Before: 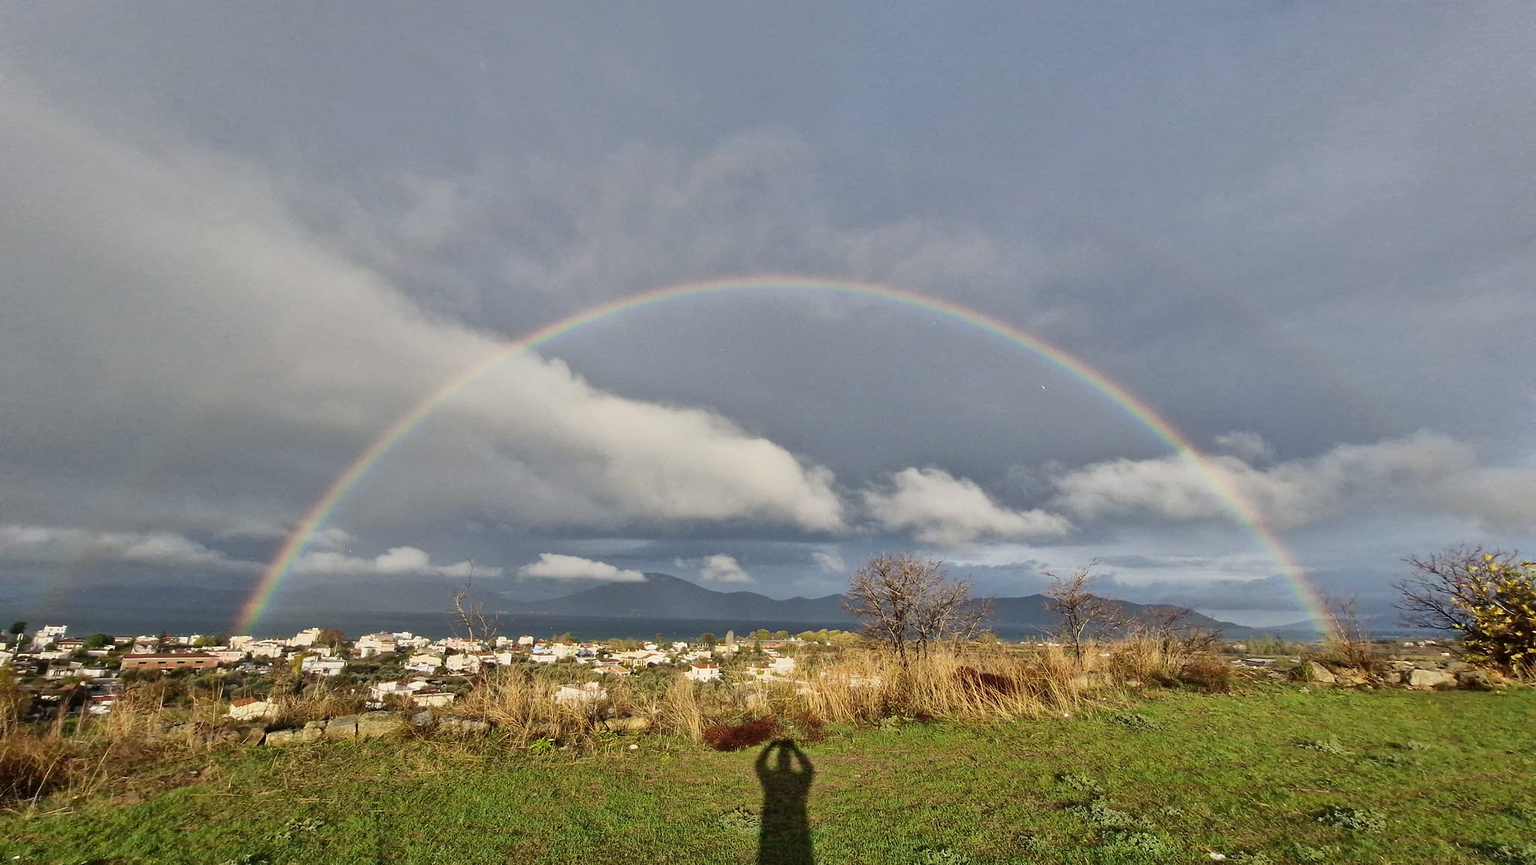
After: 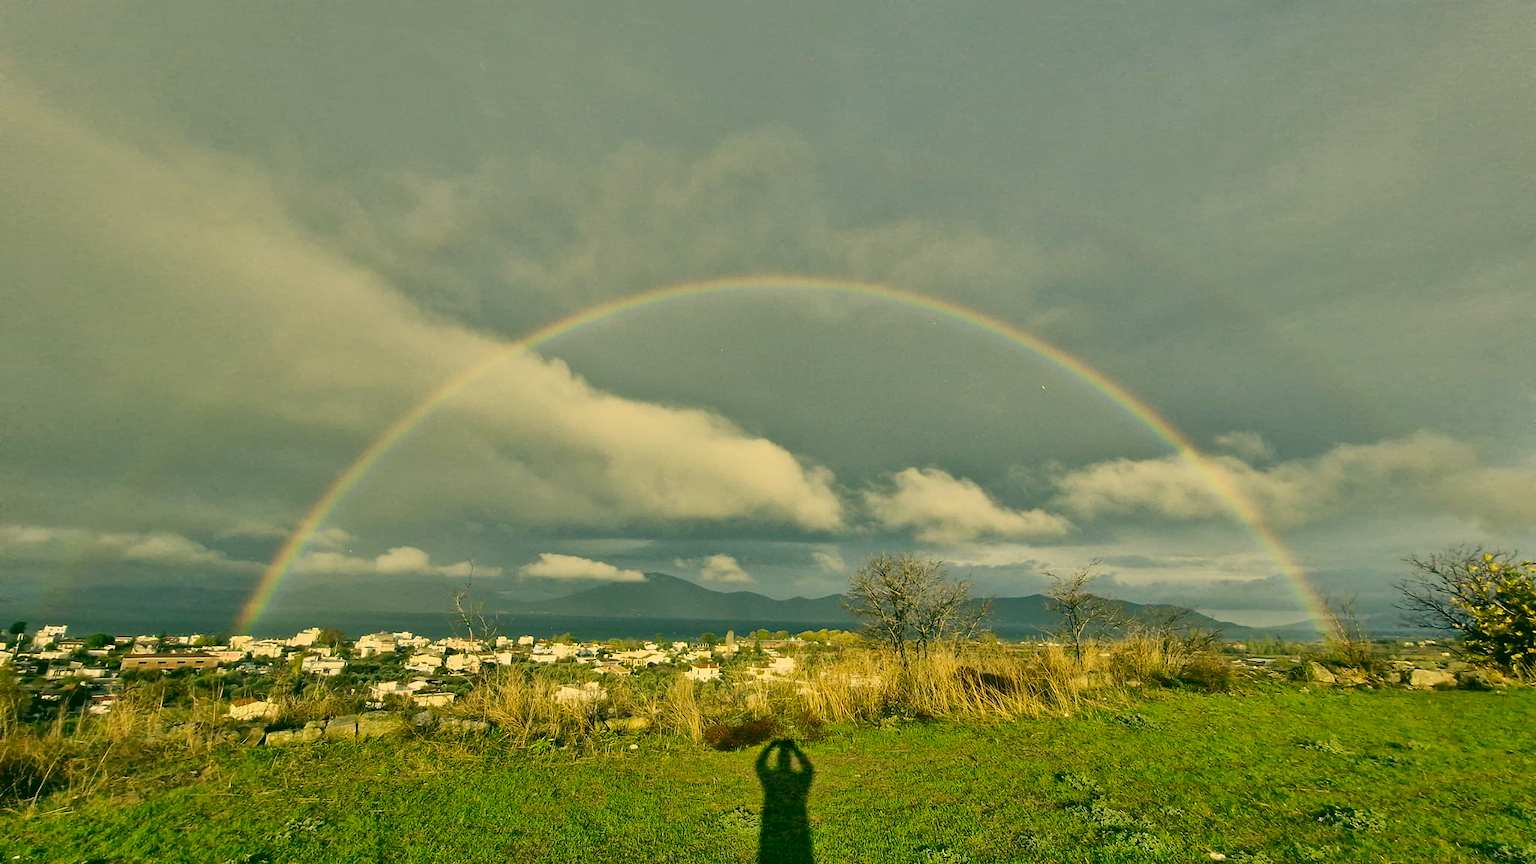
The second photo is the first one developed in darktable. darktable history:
color correction: highlights a* 5.67, highlights b* 33.69, shadows a* -25.59, shadows b* 3.89
tone curve: curves: ch1 [(0, 0) (0.214, 0.291) (0.372, 0.44) (0.463, 0.476) (0.498, 0.502) (0.521, 0.531) (1, 1)]; ch2 [(0, 0) (0.456, 0.447) (0.5, 0.5) (0.547, 0.557) (0.592, 0.57) (0.631, 0.602) (1, 1)], preserve colors none
shadows and highlights: shadows 58.66, soften with gaussian
